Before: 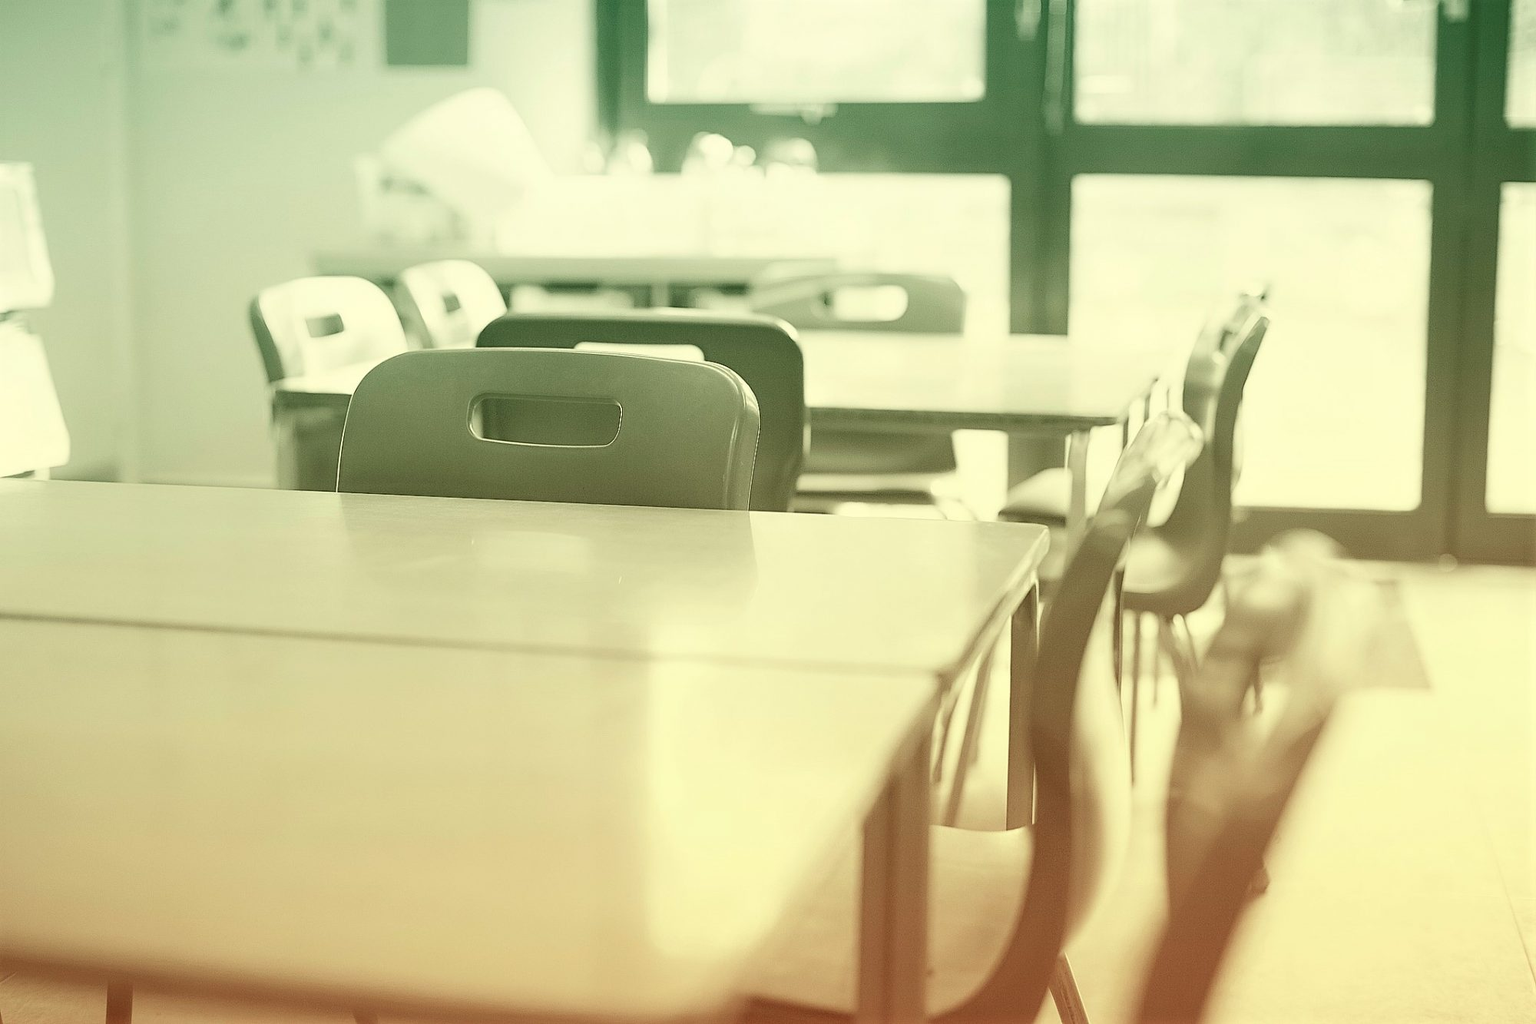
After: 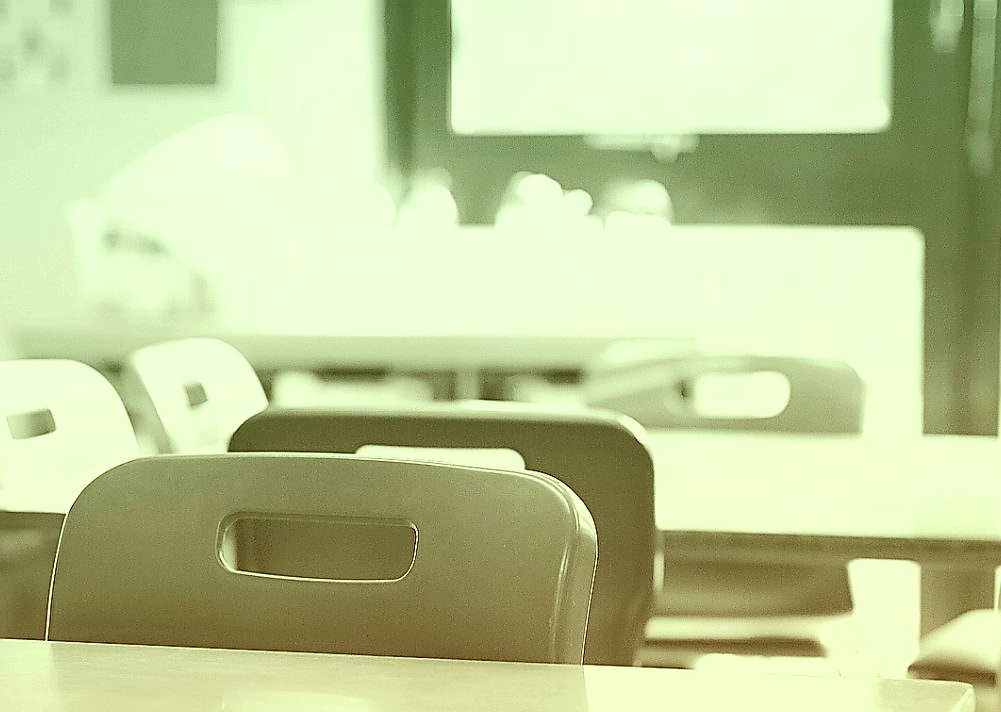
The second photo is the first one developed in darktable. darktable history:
shadows and highlights: shadows 2.87, highlights -18.57, highlights color adjustment 73.96%, soften with gaussian
sharpen: radius 1.858, amount 0.397, threshold 1.719
crop: left 19.647%, right 30.277%, bottom 46.516%
color correction: highlights a* -7.02, highlights b* -0.177, shadows a* 20.72, shadows b* 12.15
exposure: exposure 0.291 EV, compensate highlight preservation false
